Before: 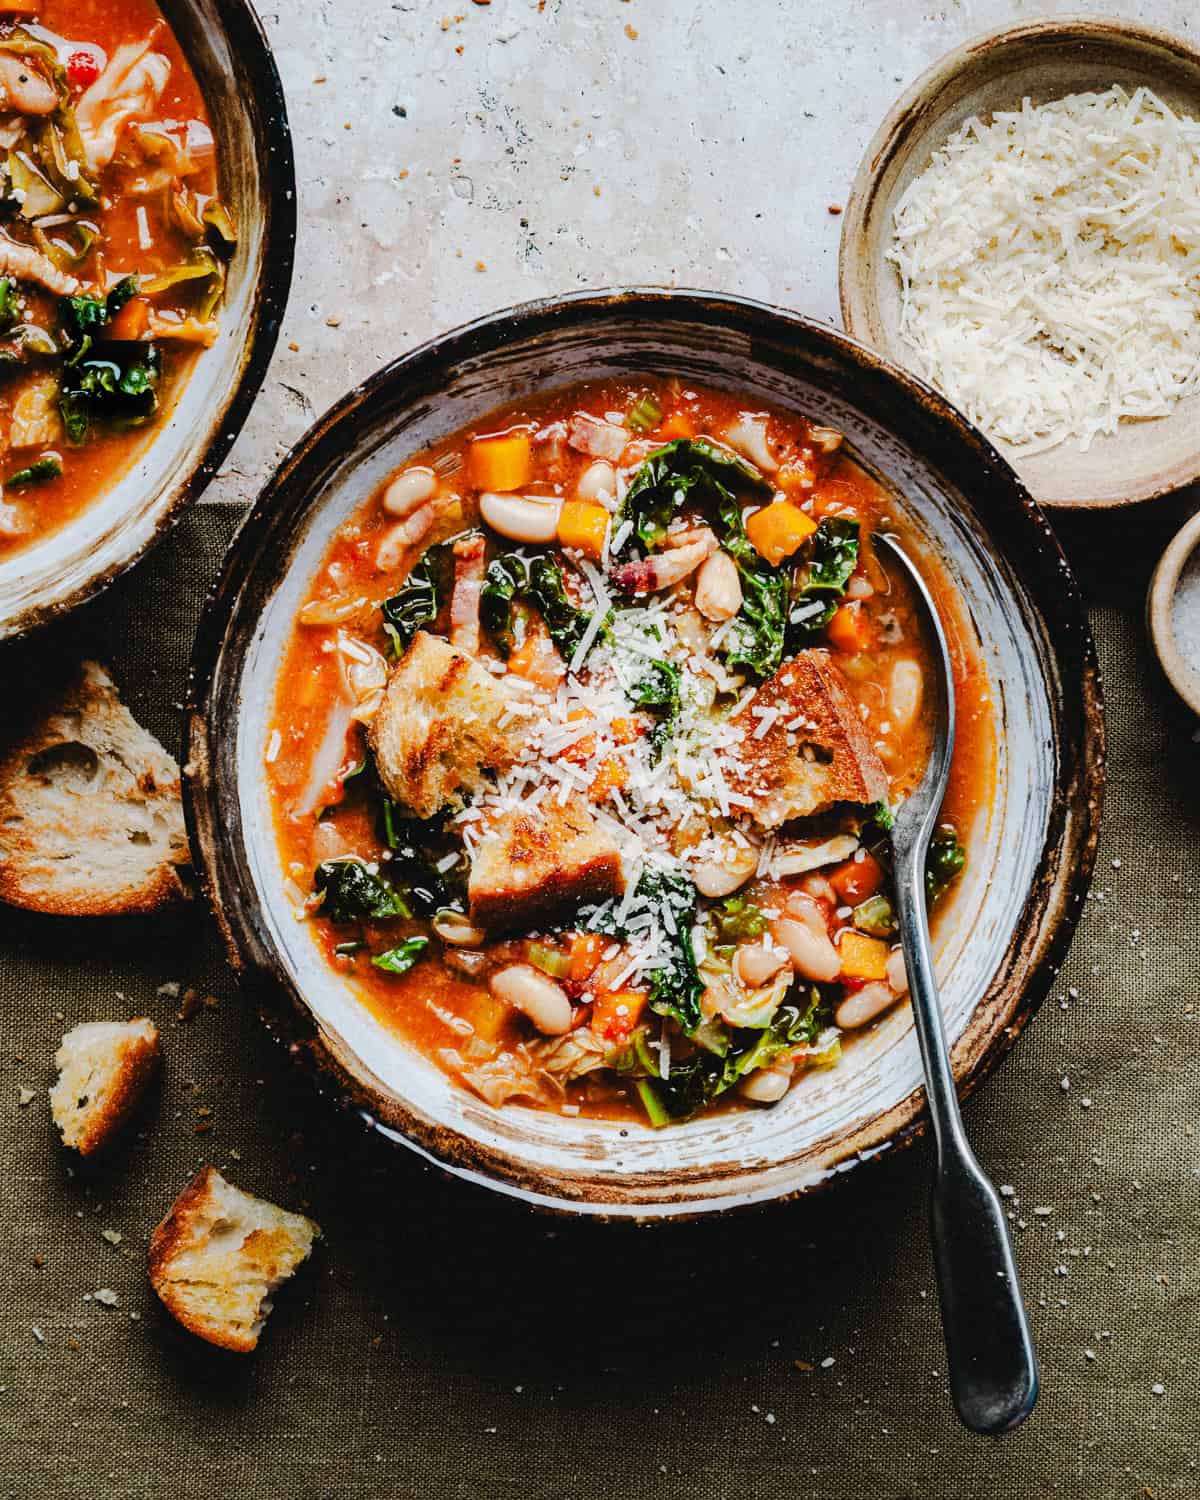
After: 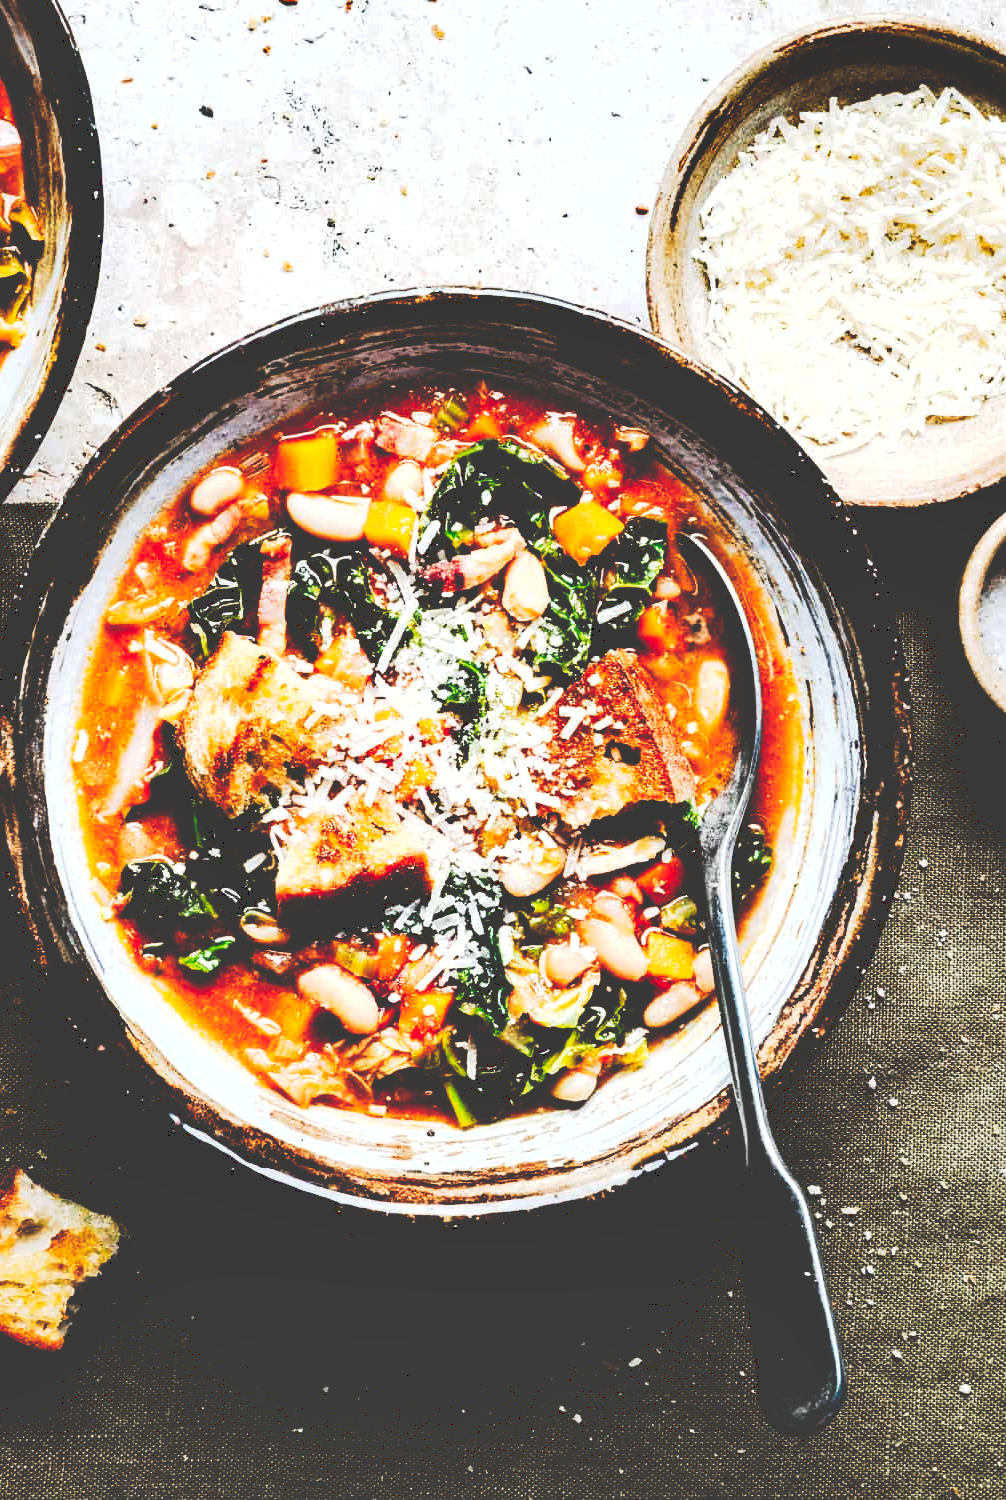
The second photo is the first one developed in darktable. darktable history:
tone curve: curves: ch0 [(0, 0) (0.003, 0.235) (0.011, 0.235) (0.025, 0.235) (0.044, 0.235) (0.069, 0.235) (0.1, 0.237) (0.136, 0.239) (0.177, 0.243) (0.224, 0.256) (0.277, 0.287) (0.335, 0.329) (0.399, 0.391) (0.468, 0.476) (0.543, 0.574) (0.623, 0.683) (0.709, 0.778) (0.801, 0.869) (0.898, 0.924) (1, 1)], preserve colors none
shadows and highlights: radius 125.46, shadows 30.51, highlights -30.51, low approximation 0.01, soften with gaussian
crop: left 16.145%
tone equalizer: -8 EV -0.75 EV, -7 EV -0.7 EV, -6 EV -0.6 EV, -5 EV -0.4 EV, -3 EV 0.4 EV, -2 EV 0.6 EV, -1 EV 0.7 EV, +0 EV 0.75 EV, edges refinement/feathering 500, mask exposure compensation -1.57 EV, preserve details no
